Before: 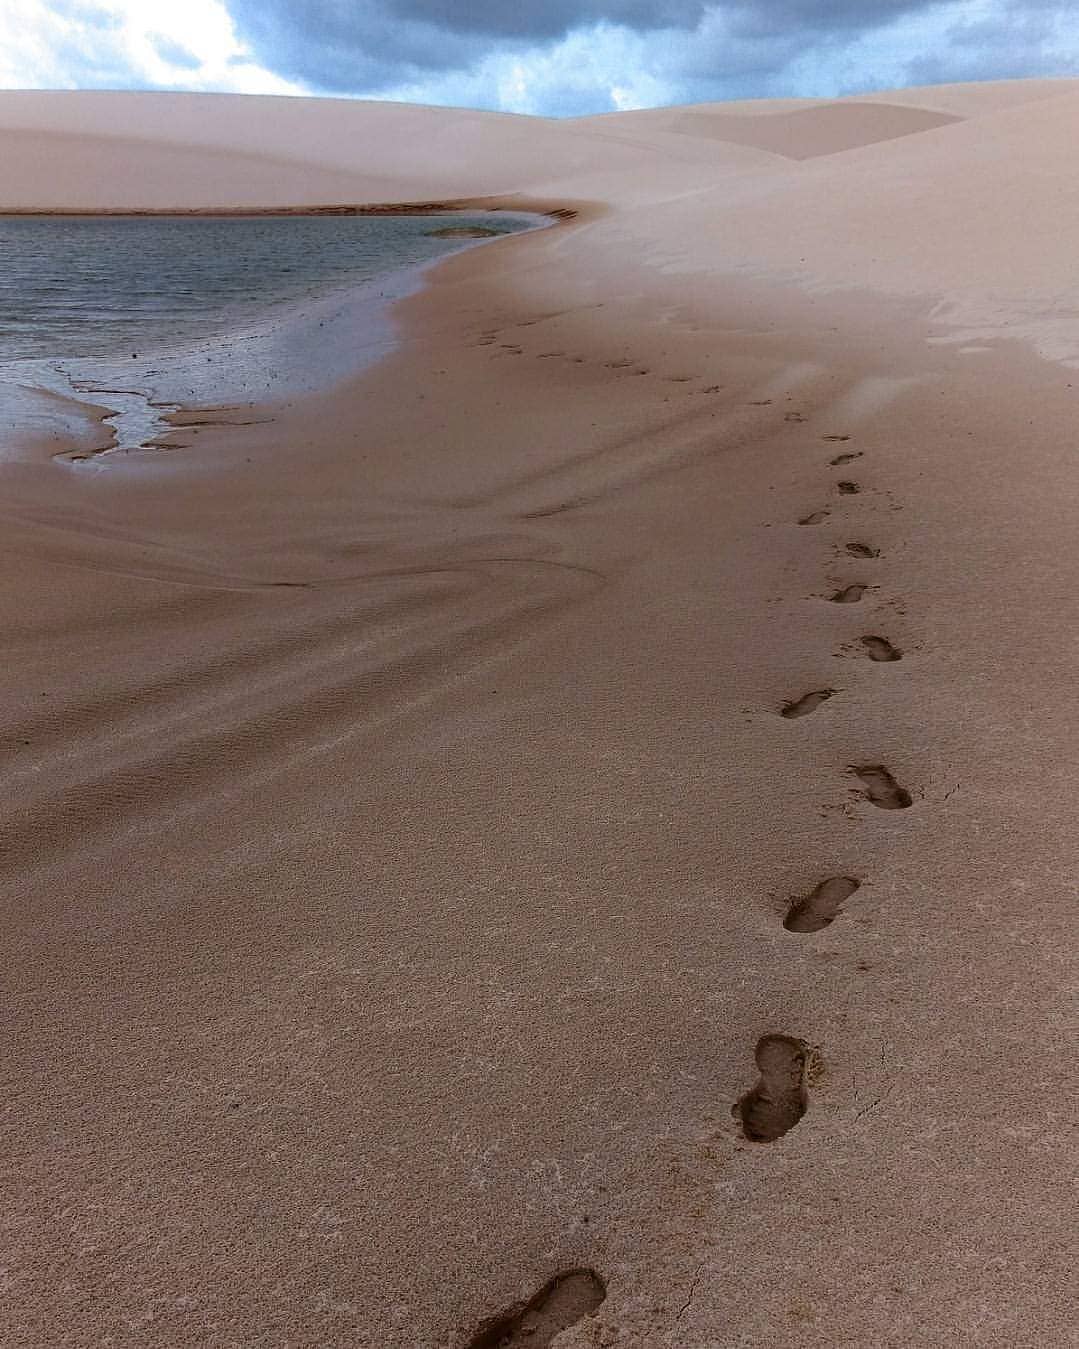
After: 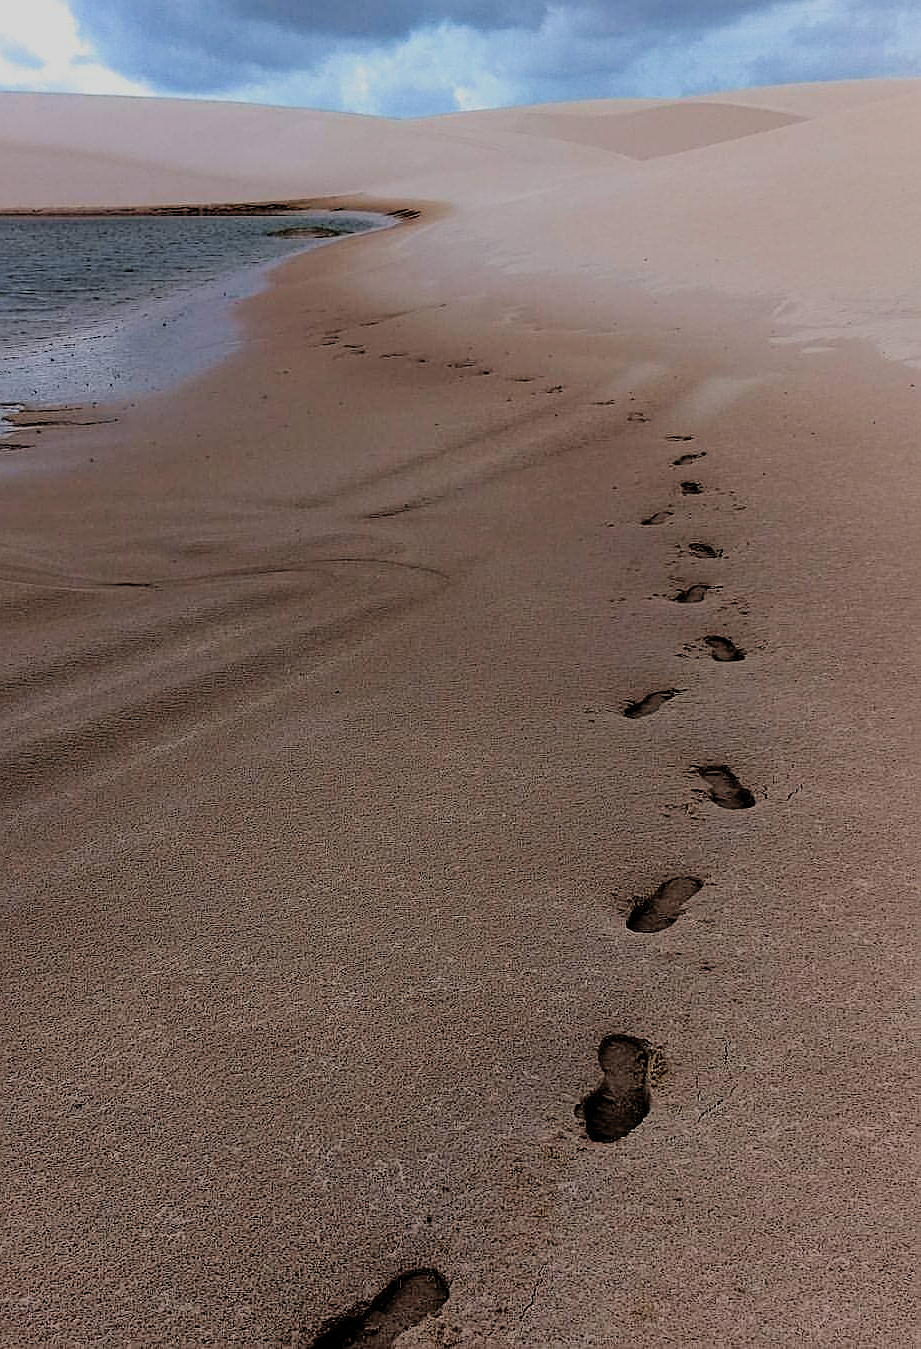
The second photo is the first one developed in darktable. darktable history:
sharpen: on, module defaults
white balance: emerald 1
crop and rotate: left 14.584%
filmic rgb: black relative exposure -4.58 EV, white relative exposure 4.8 EV, threshold 3 EV, hardness 2.36, latitude 36.07%, contrast 1.048, highlights saturation mix 1.32%, shadows ↔ highlights balance 1.25%, color science v4 (2020), enable highlight reconstruction true
